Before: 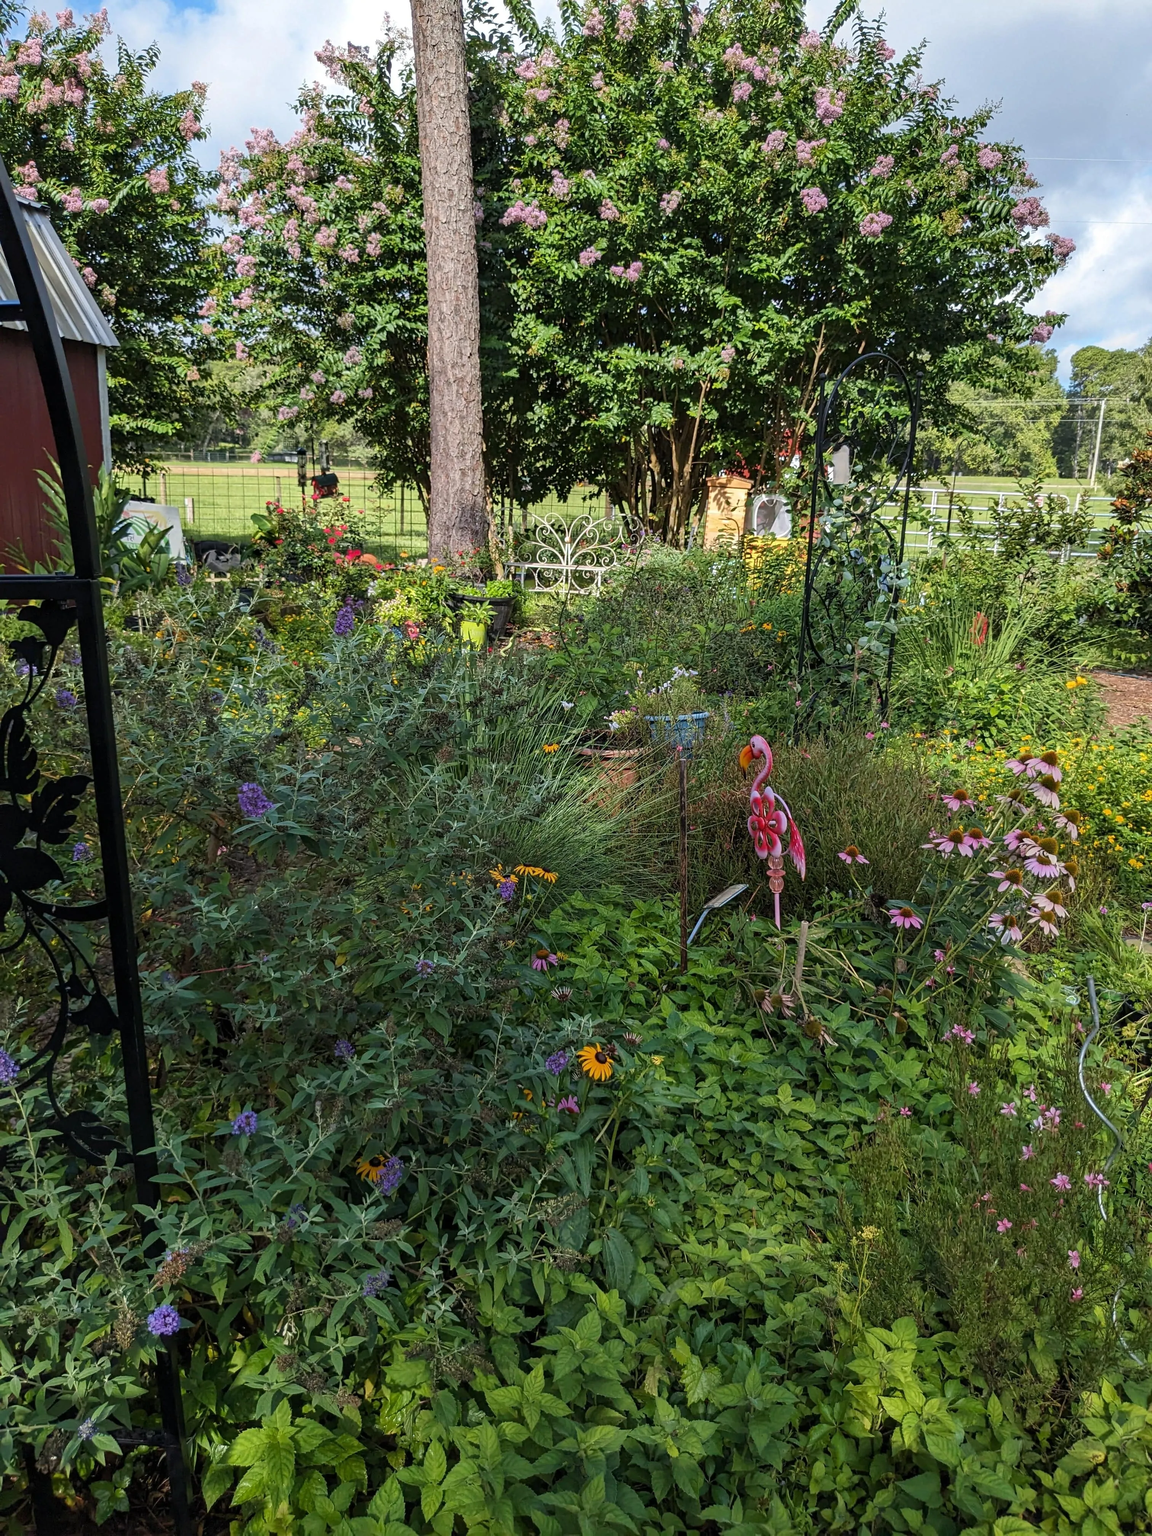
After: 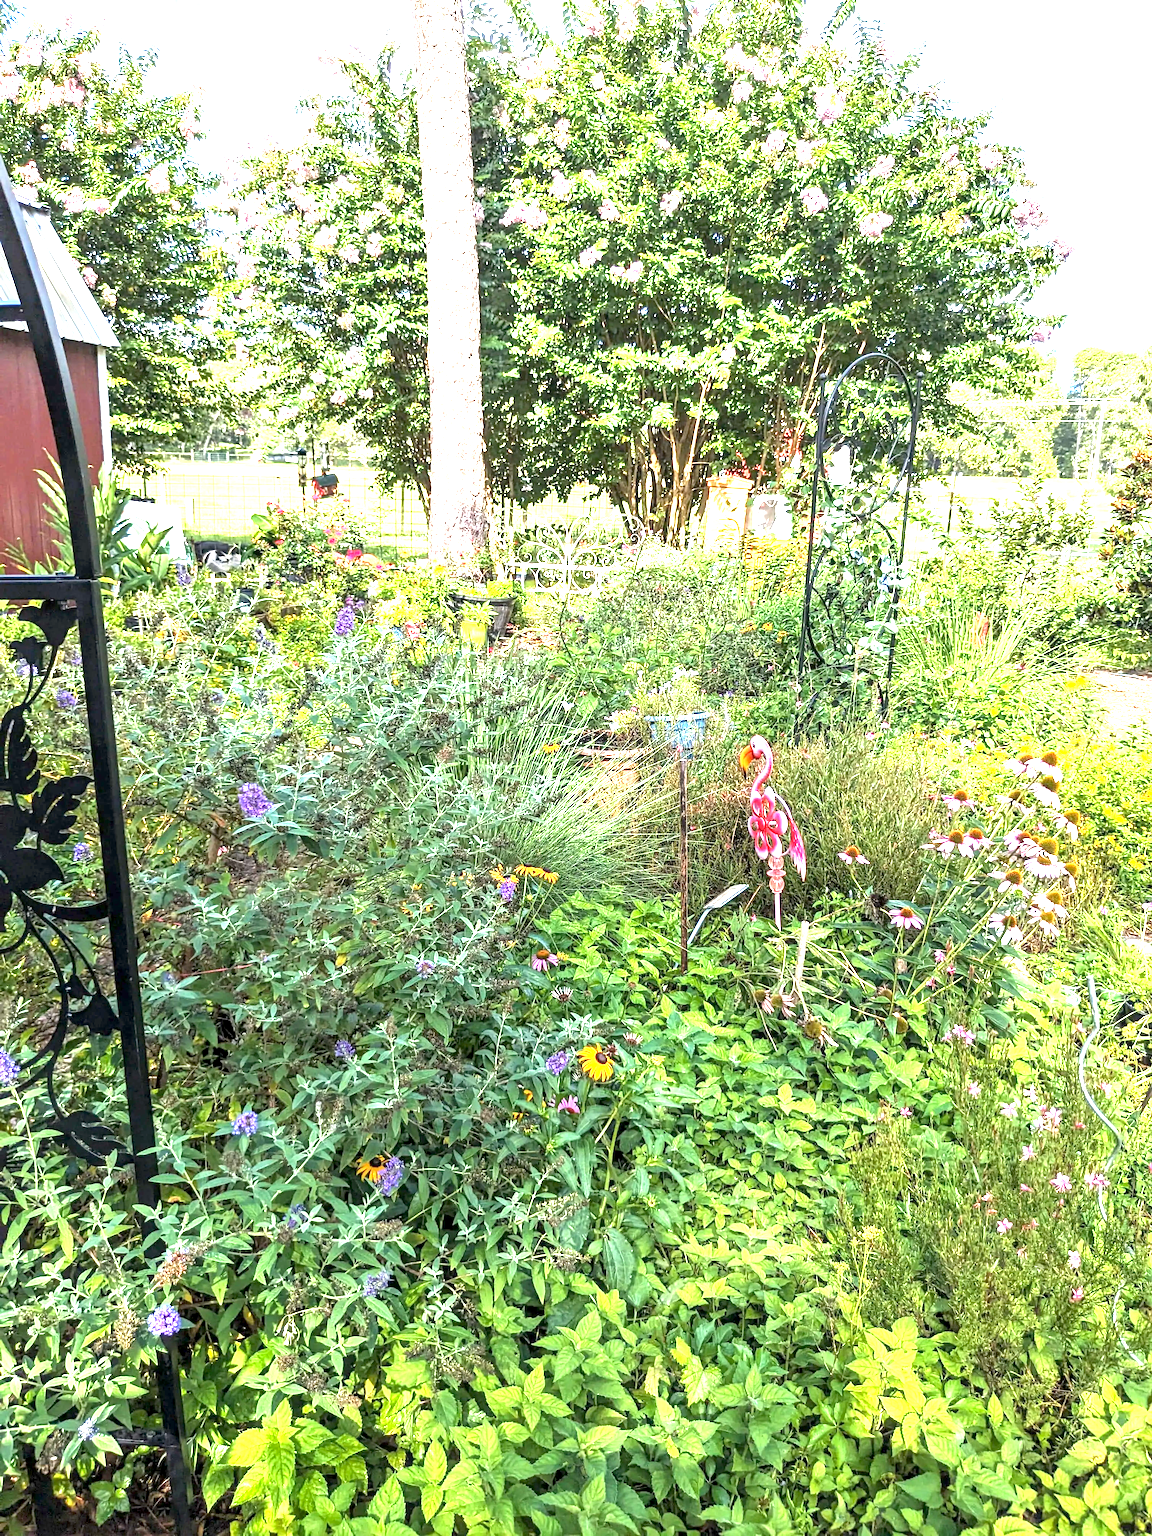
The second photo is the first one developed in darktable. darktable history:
exposure: black level correction 0.001, exposure 2.607 EV, compensate exposure bias true, compensate highlight preservation false
local contrast: on, module defaults
